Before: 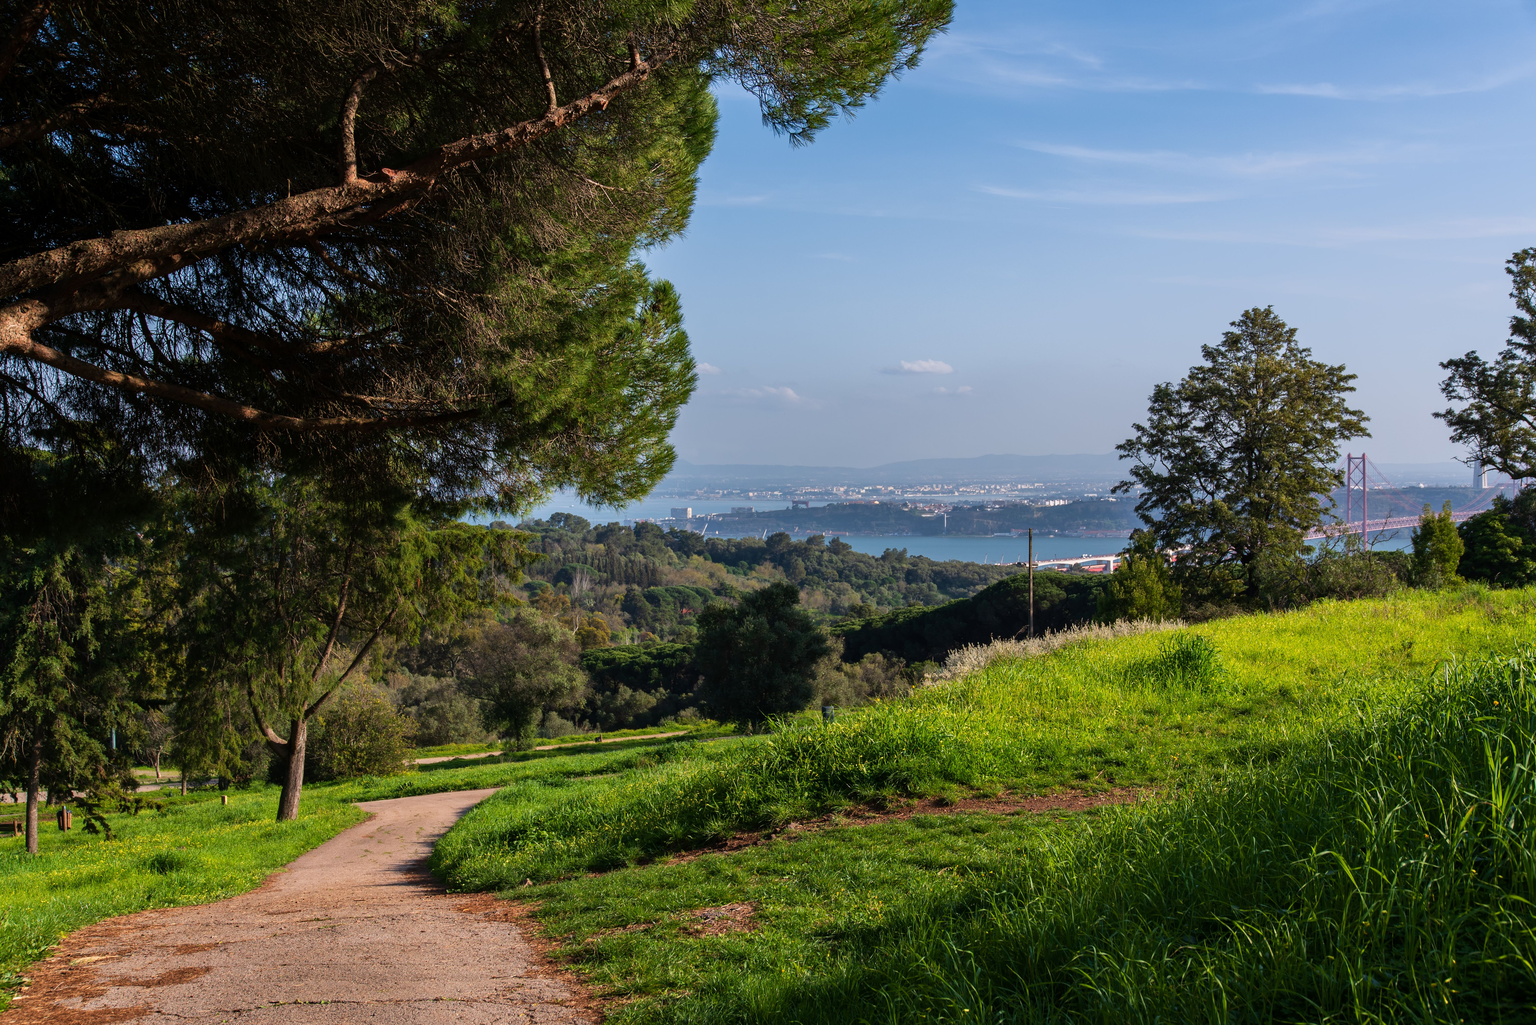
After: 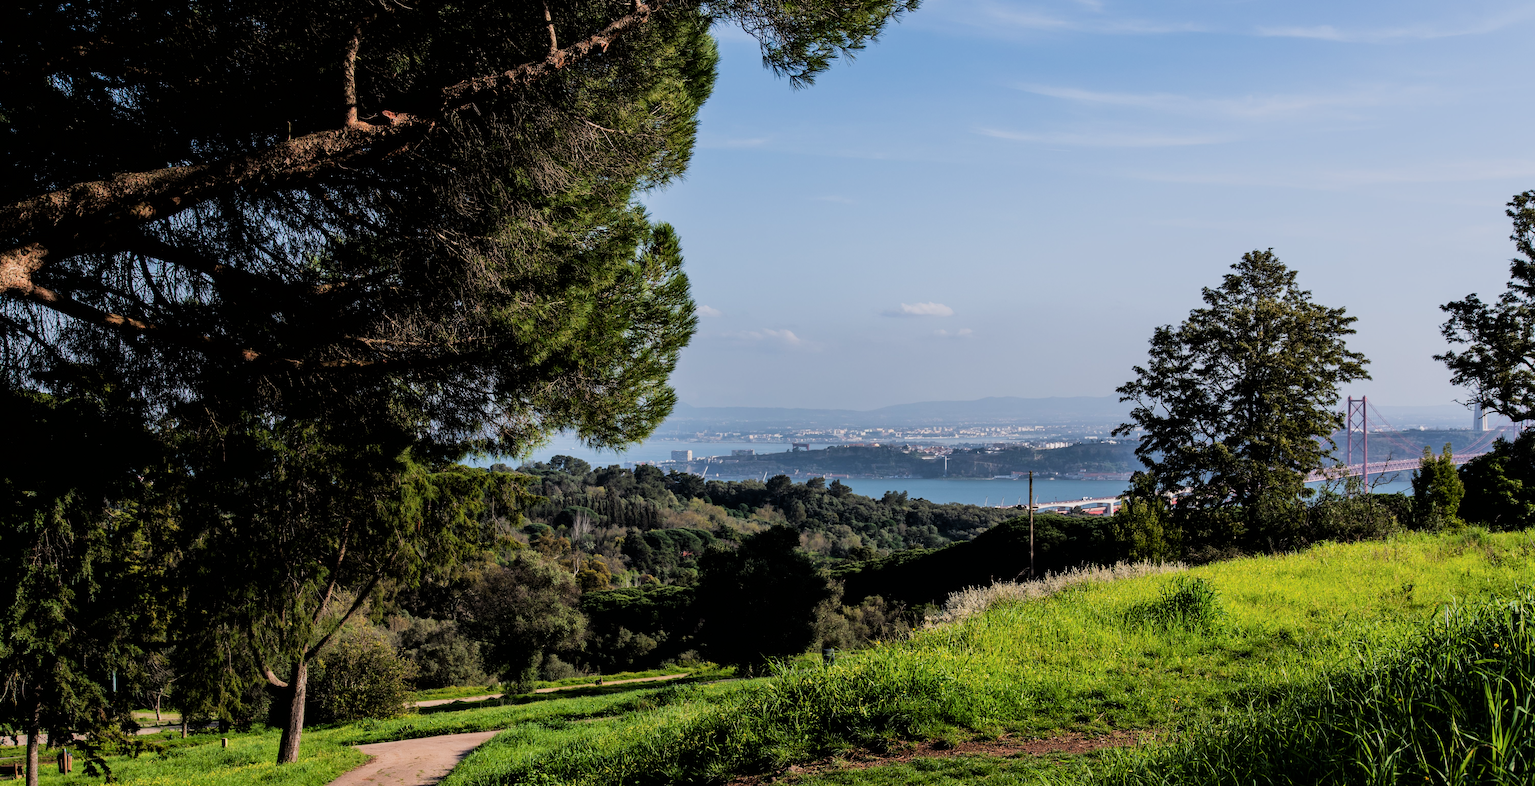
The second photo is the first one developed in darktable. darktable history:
filmic rgb: black relative exposure -5 EV, hardness 2.88, contrast 1.4, highlights saturation mix -30%
crop: top 5.667%, bottom 17.637%
